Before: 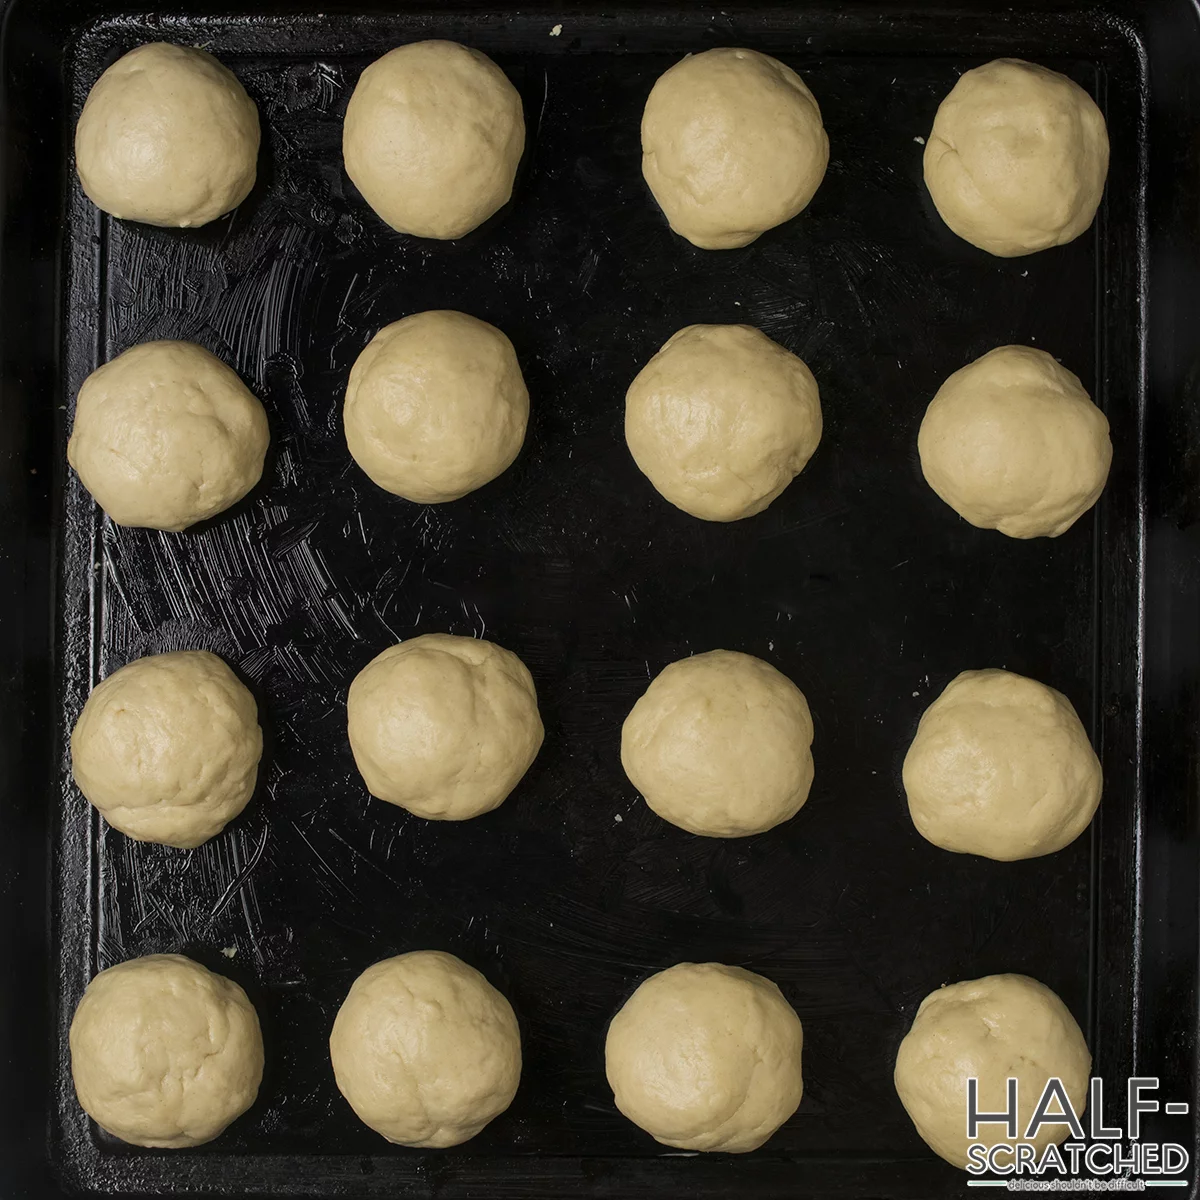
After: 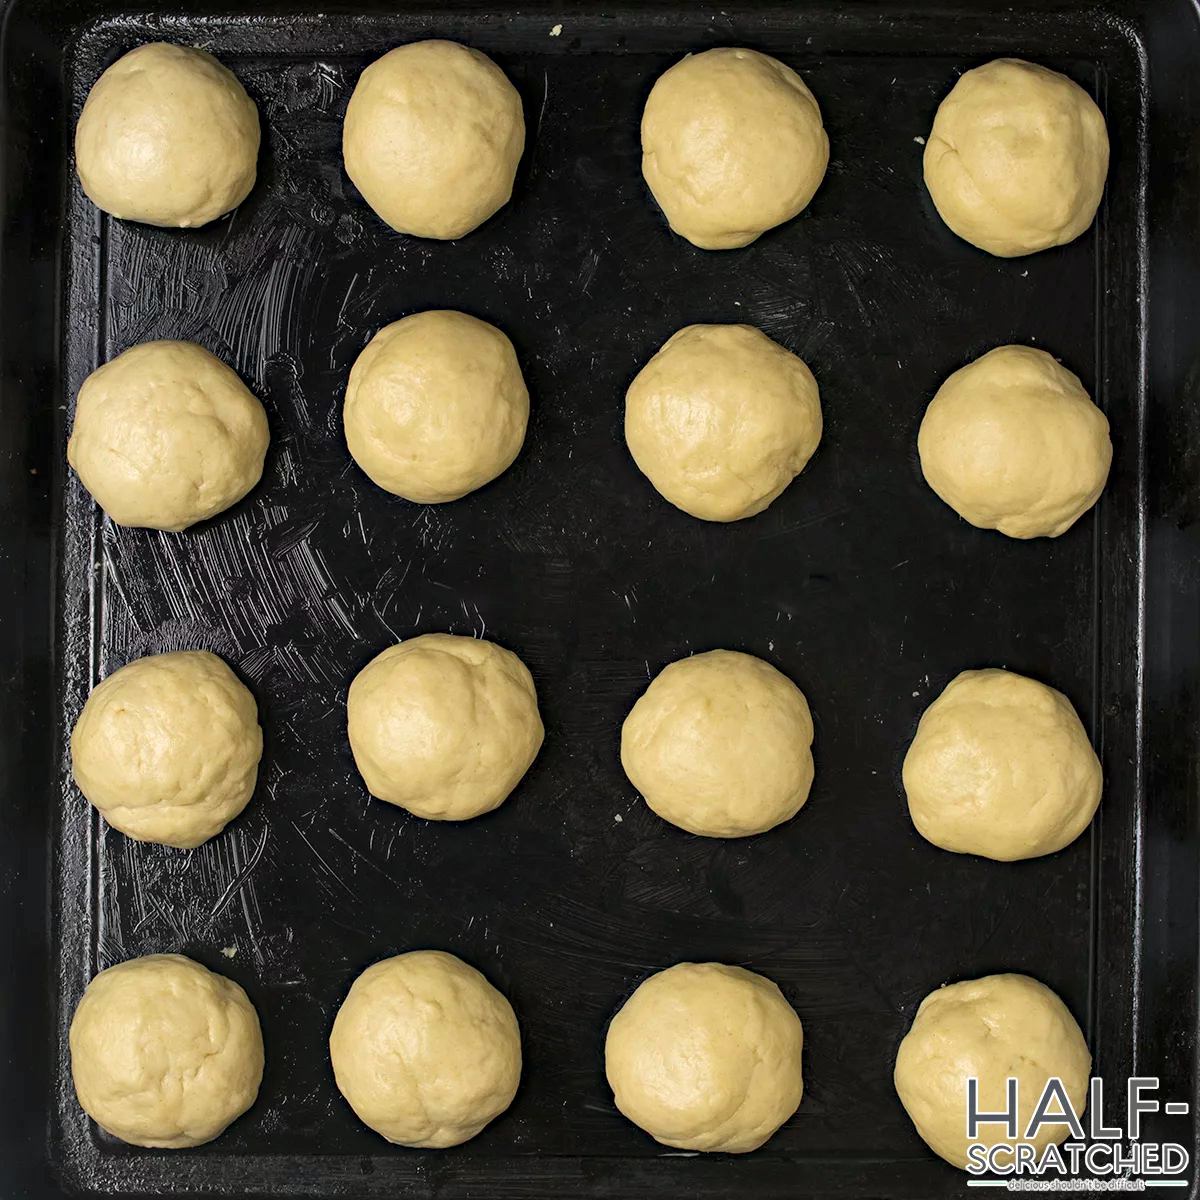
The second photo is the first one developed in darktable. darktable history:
color correction: highlights a* -0.137, highlights b* 0.137
contrast brightness saturation: brightness 0.09, saturation 0.19
exposure: exposure 0.367 EV, compensate highlight preservation false
haze removal: compatibility mode true, adaptive false
